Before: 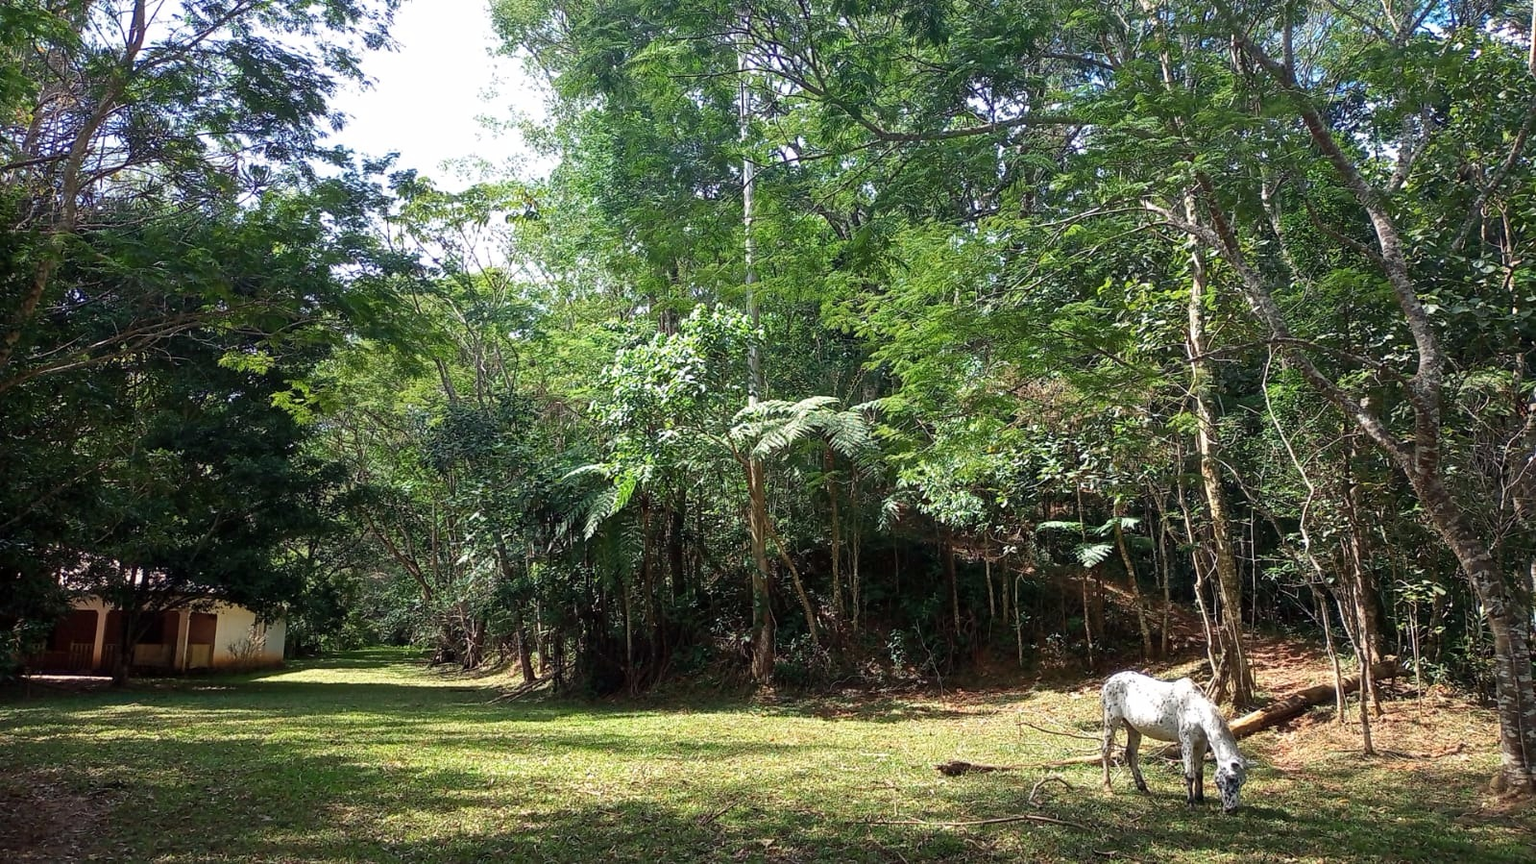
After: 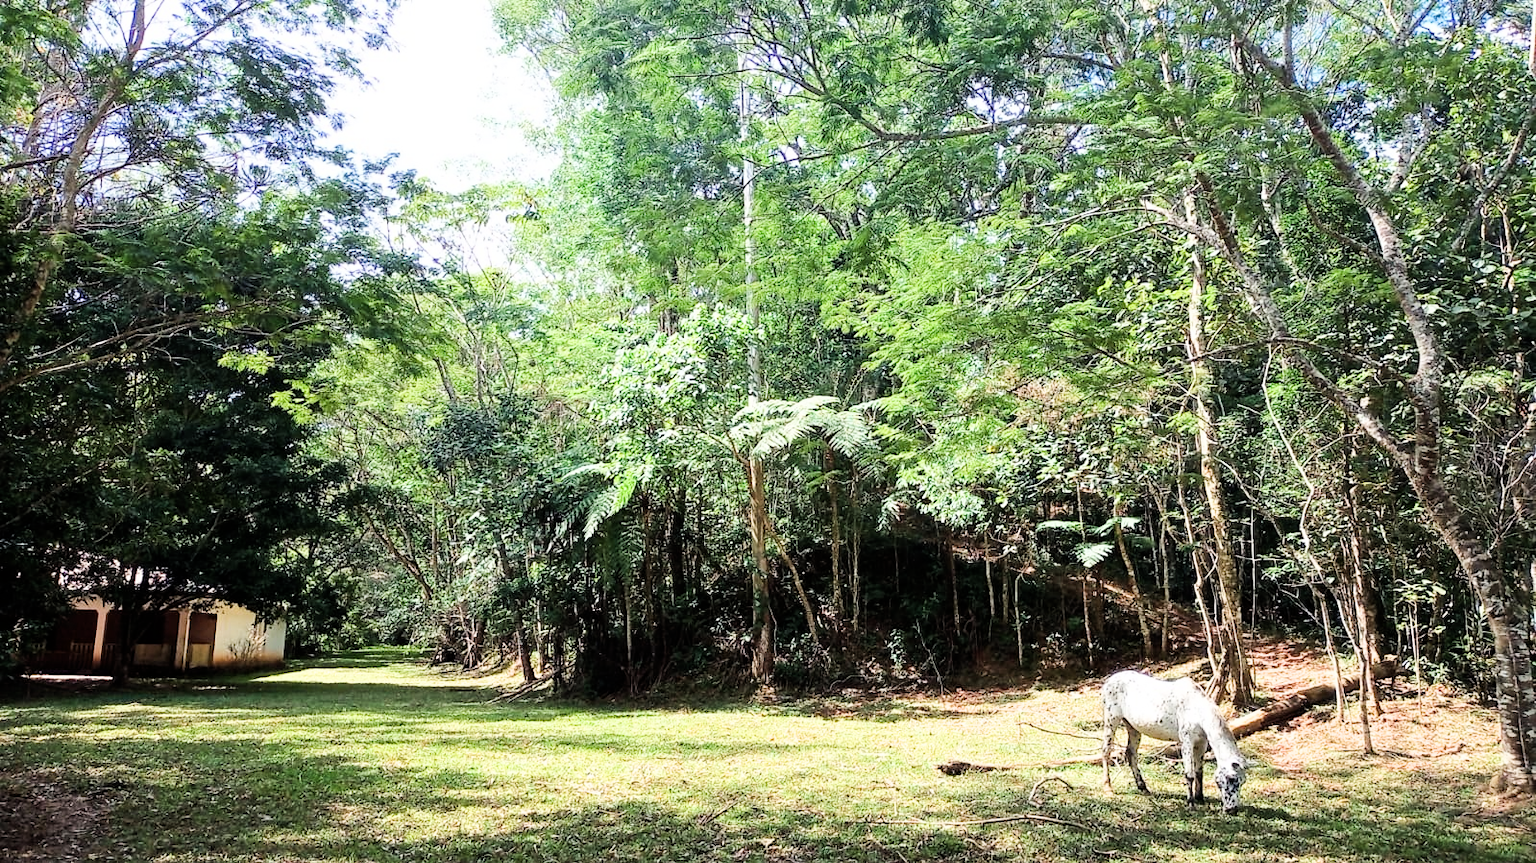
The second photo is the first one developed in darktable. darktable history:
tone equalizer: -8 EV -0.75 EV, -7 EV -0.7 EV, -6 EV -0.6 EV, -5 EV -0.4 EV, -3 EV 0.4 EV, -2 EV 0.6 EV, -1 EV 0.7 EV, +0 EV 0.75 EV, edges refinement/feathering 500, mask exposure compensation -1.57 EV, preserve details no
filmic rgb: black relative exposure -7.65 EV, white relative exposure 4.56 EV, hardness 3.61
exposure: black level correction 0, exposure 1.2 EV, compensate exposure bias true, compensate highlight preservation false
